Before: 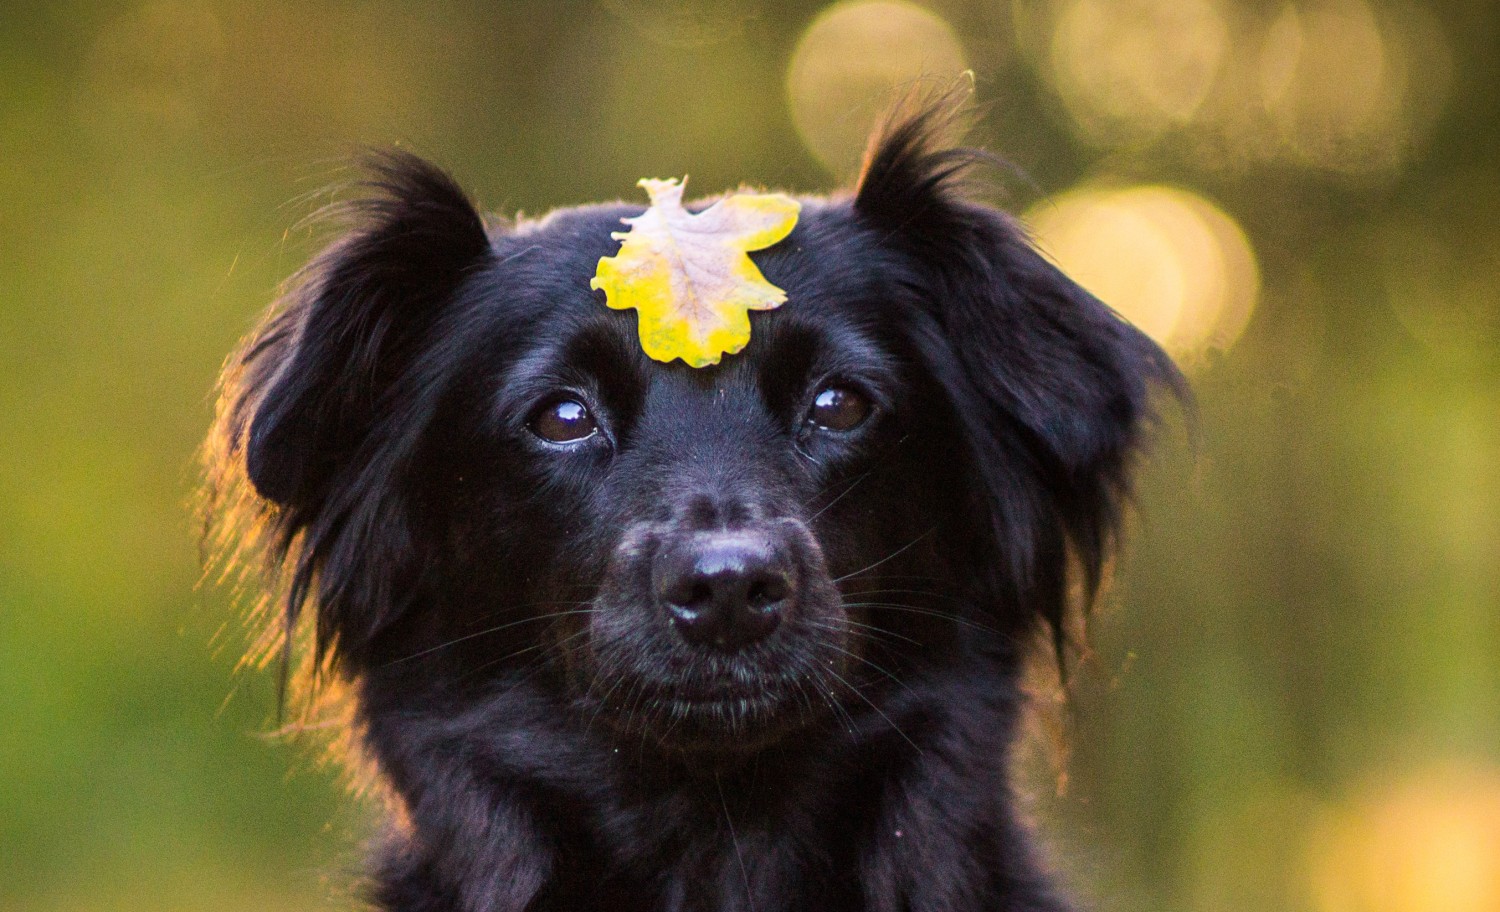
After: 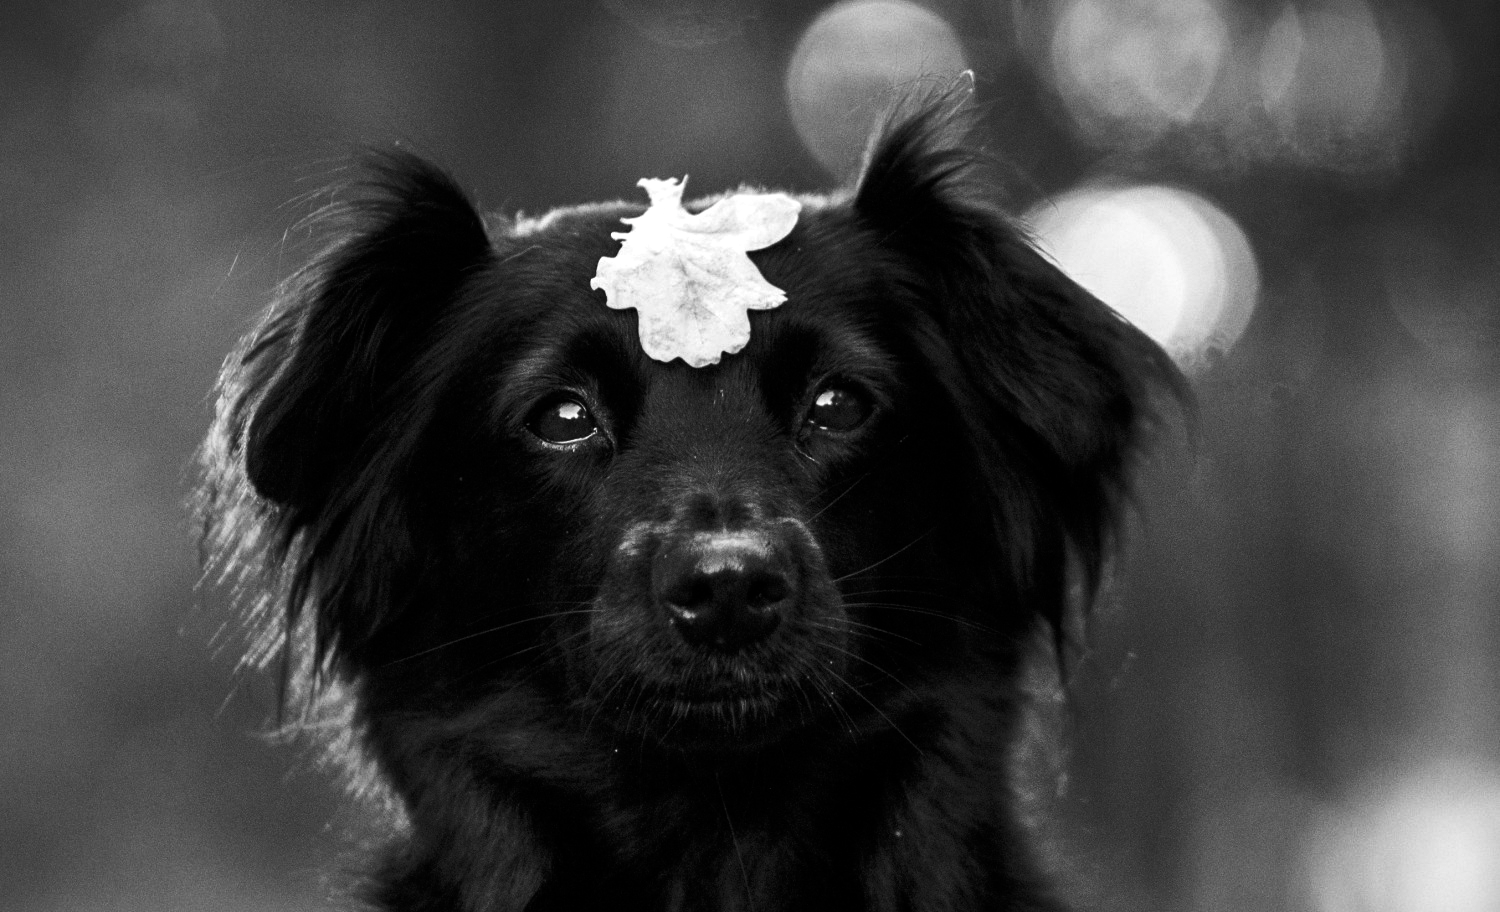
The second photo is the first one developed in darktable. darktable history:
monochrome: on, module defaults
levels: levels [0, 0.51, 1]
tone curve: curves: ch0 [(0, 0) (0.536, 0.402) (1, 1)]
filmic: grey point source 18, black point source -8.65, white point source 2.17, grey point target 18, white point target 100, output power 2.2, latitude stops 2, contrast 1.5, saturation 100
